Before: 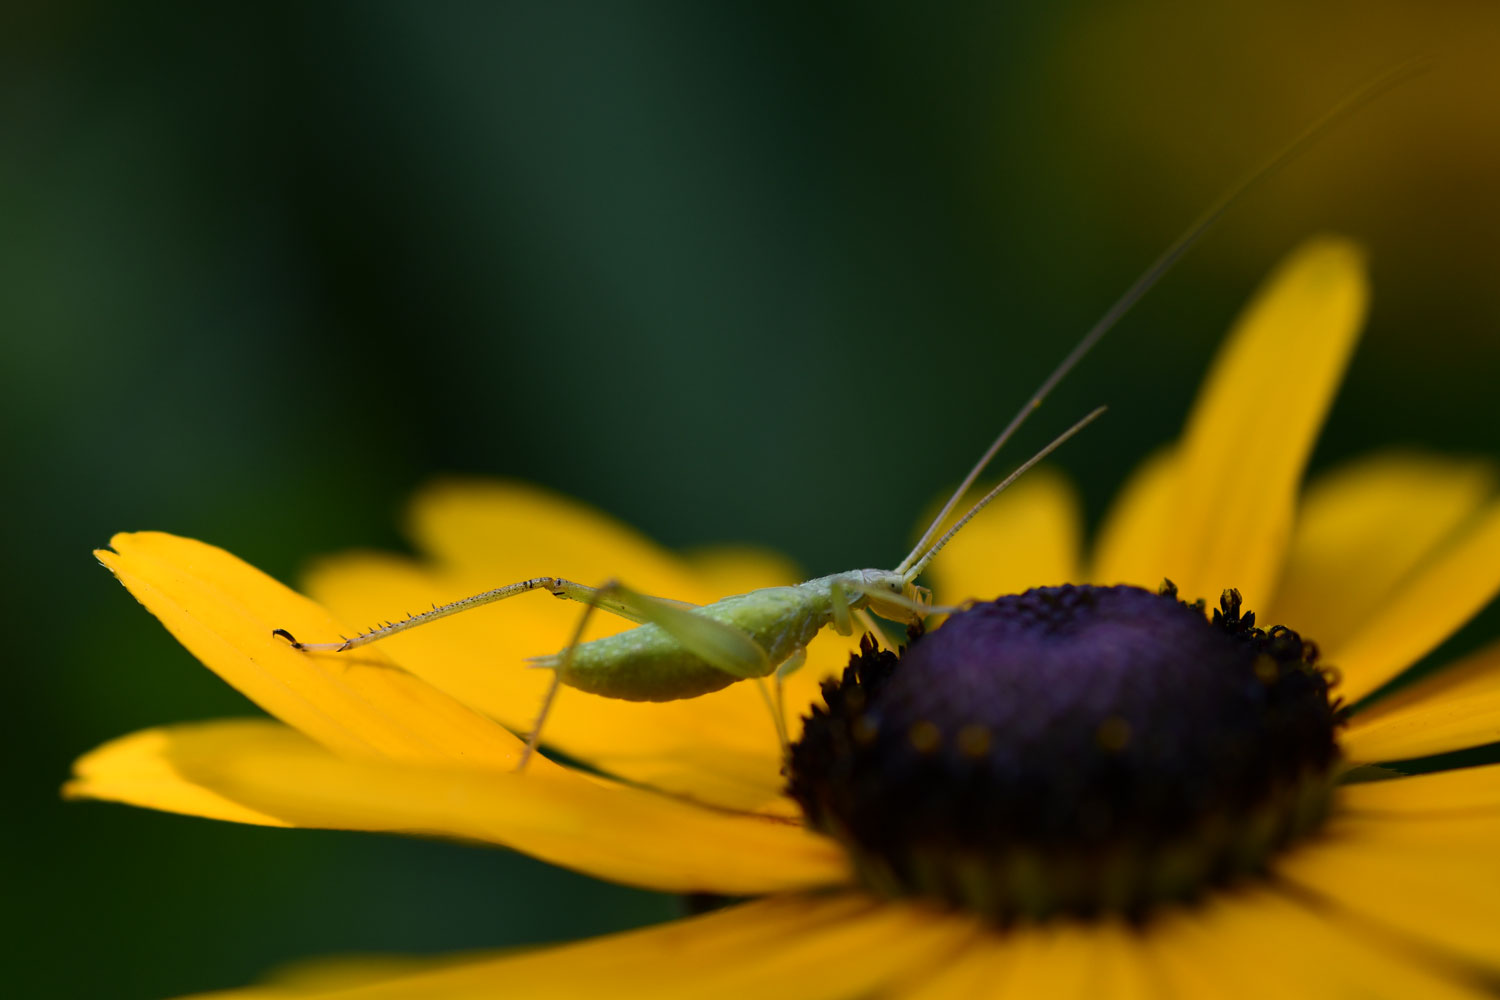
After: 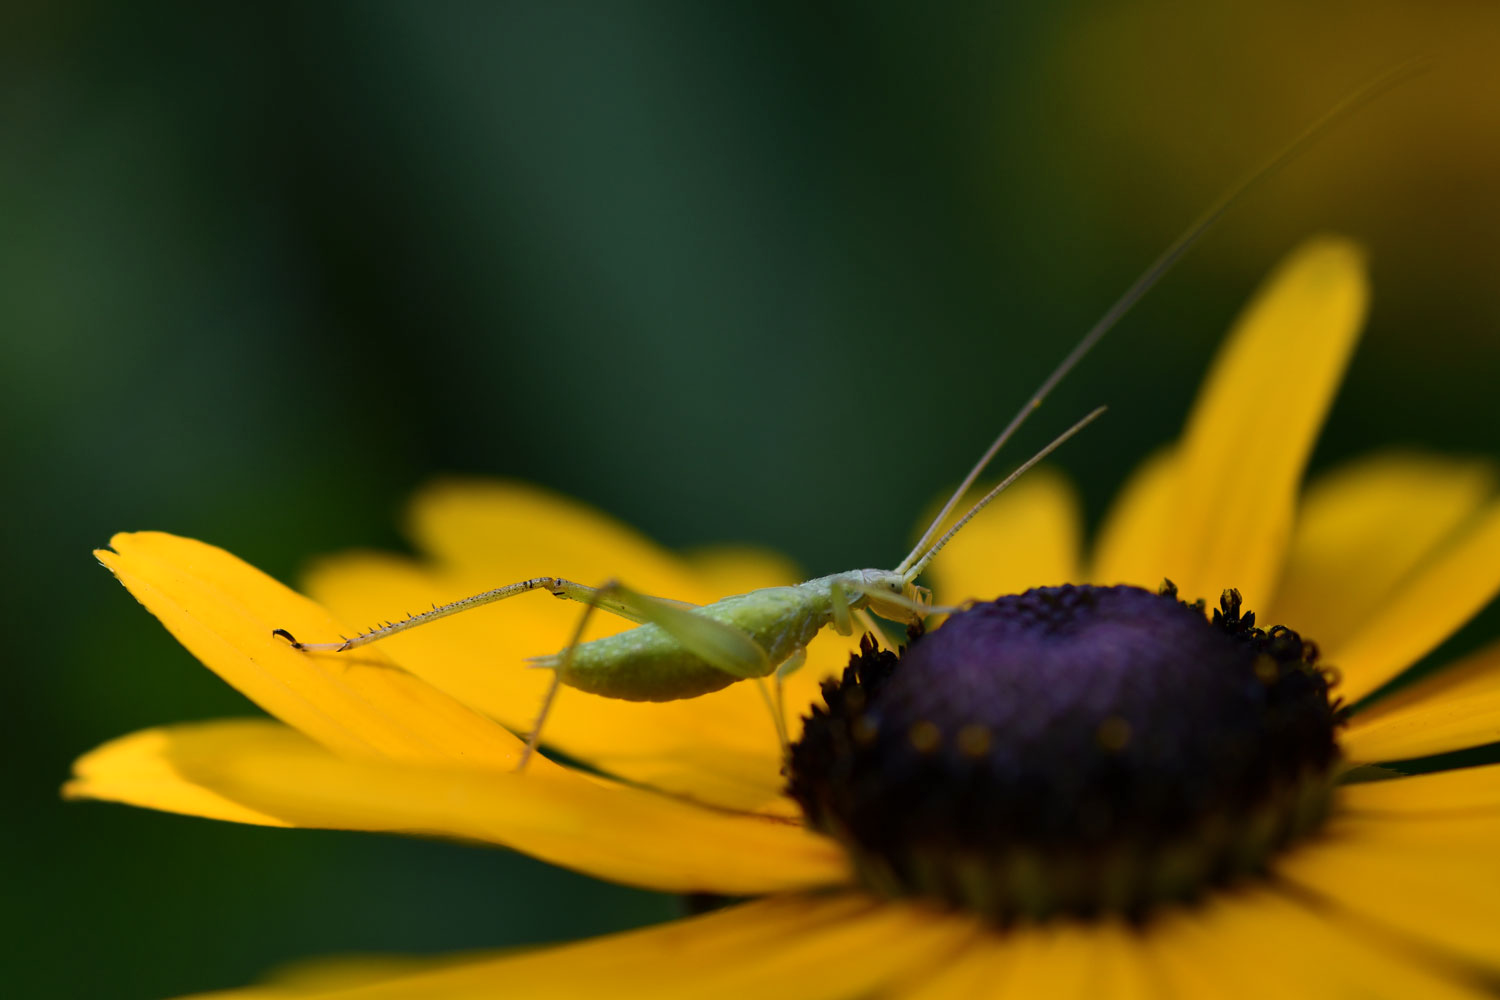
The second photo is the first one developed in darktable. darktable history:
shadows and highlights: shadows 30.86, highlights 0.288, soften with gaussian
